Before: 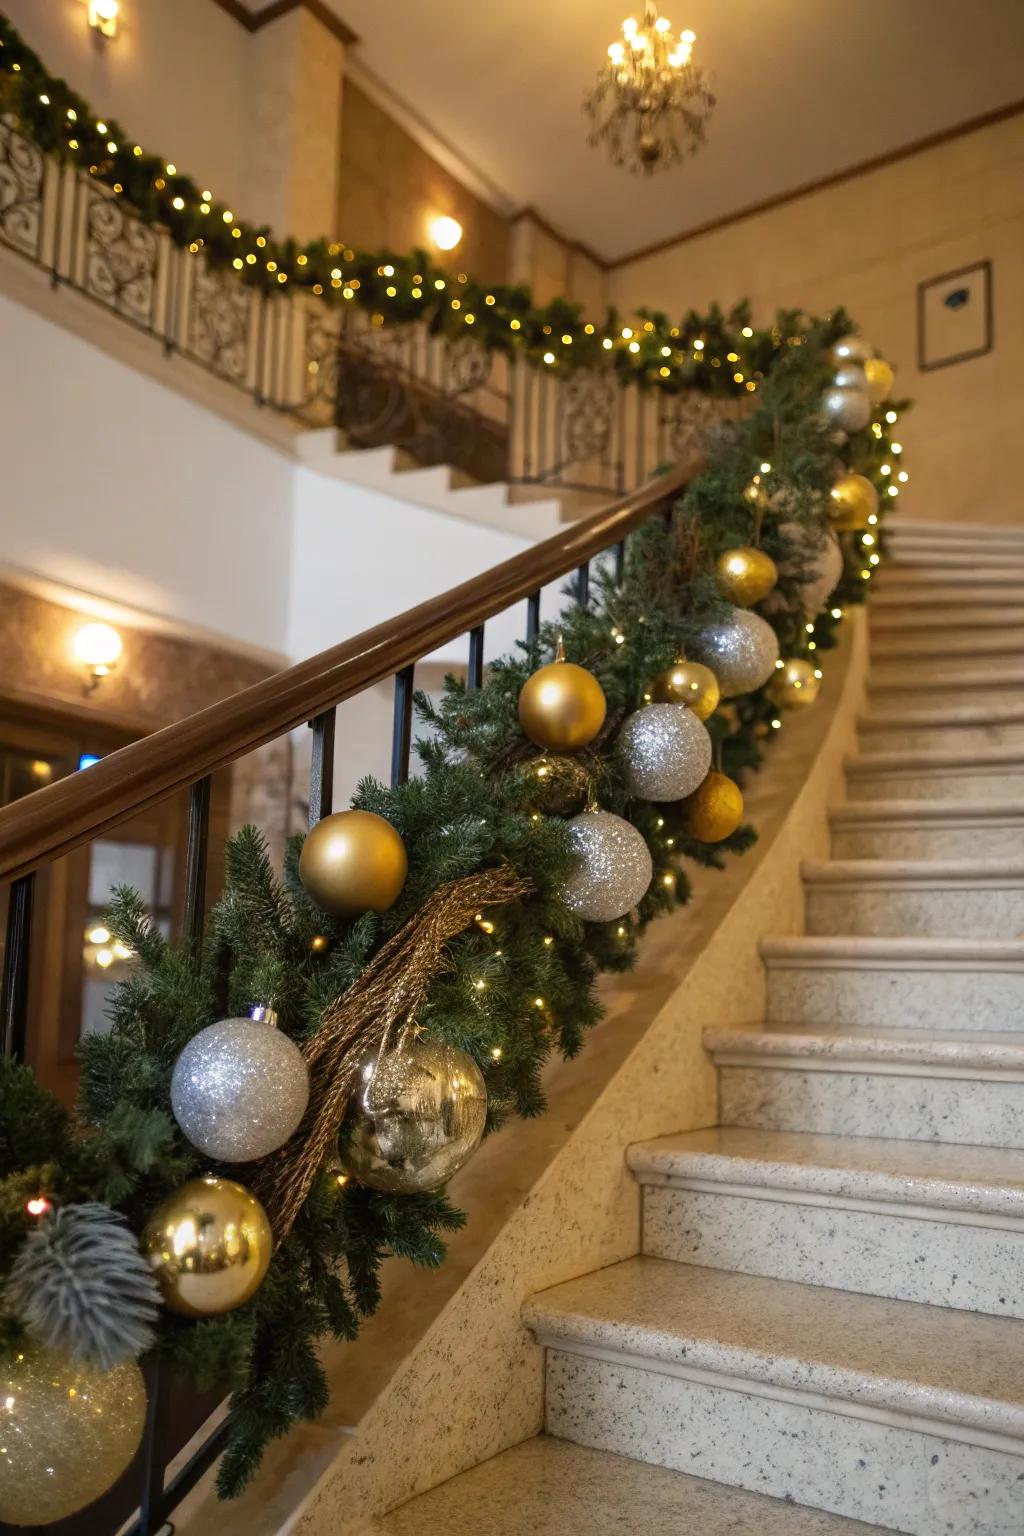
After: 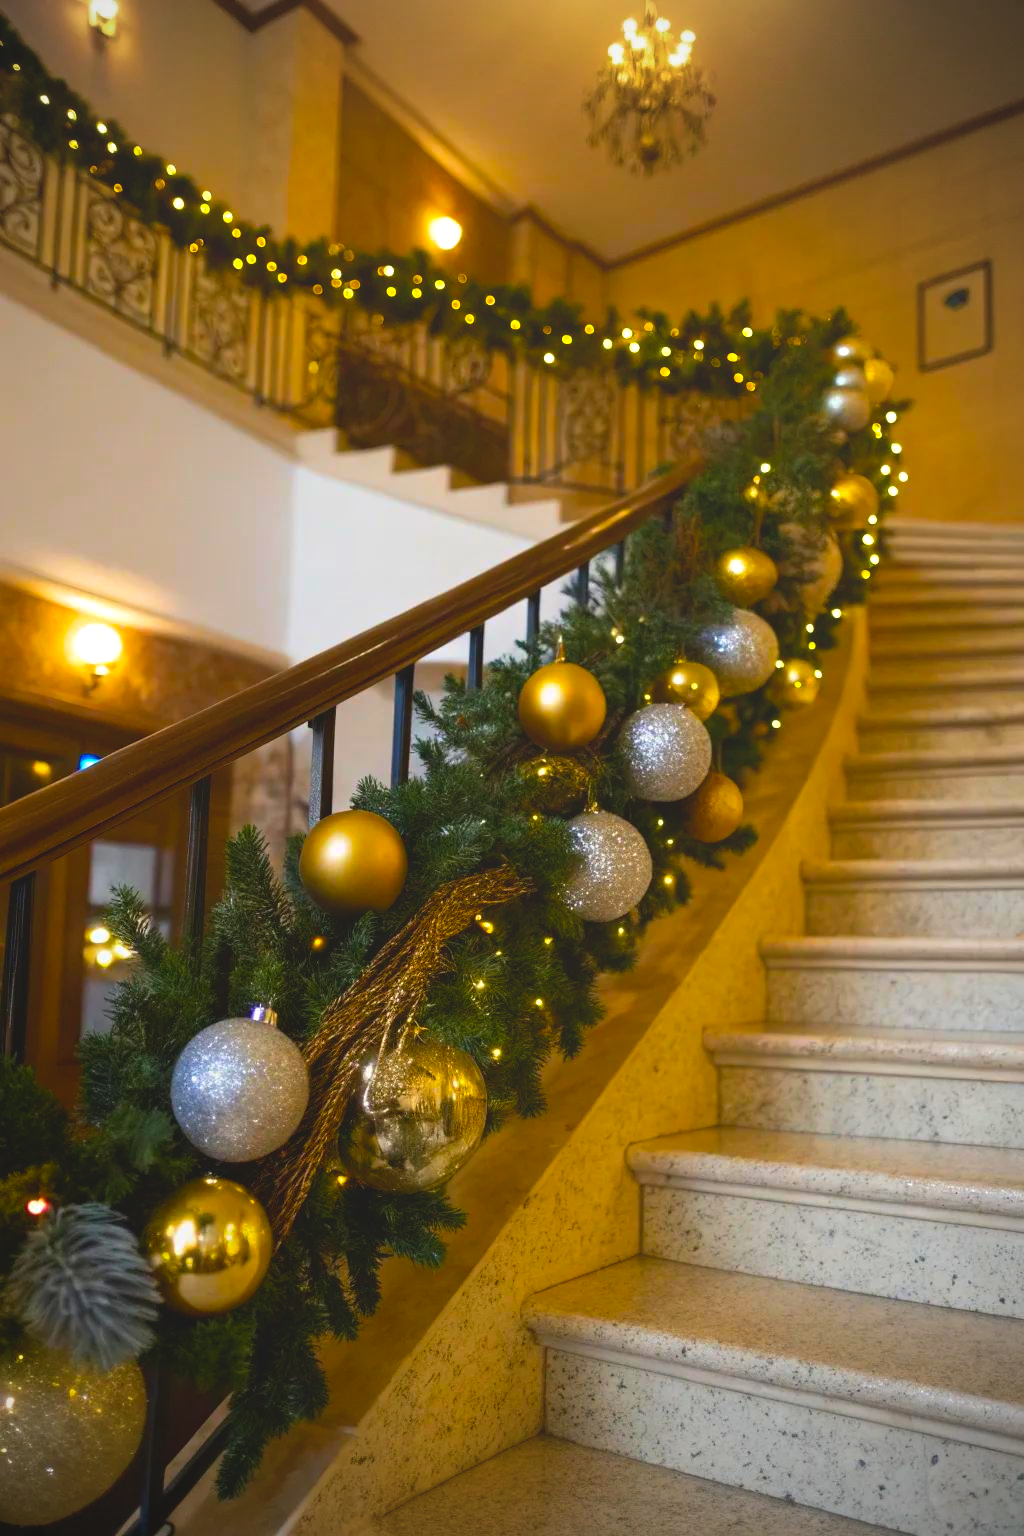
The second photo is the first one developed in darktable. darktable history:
exposure: exposure 0.127 EV, compensate highlight preservation false
color balance rgb: linear chroma grading › global chroma 9%, perceptual saturation grading › global saturation 36%, perceptual brilliance grading › global brilliance 15%, perceptual brilliance grading › shadows -35%, global vibrance 15%
vignetting: center (-0.15, 0.013)
local contrast: detail 69%
